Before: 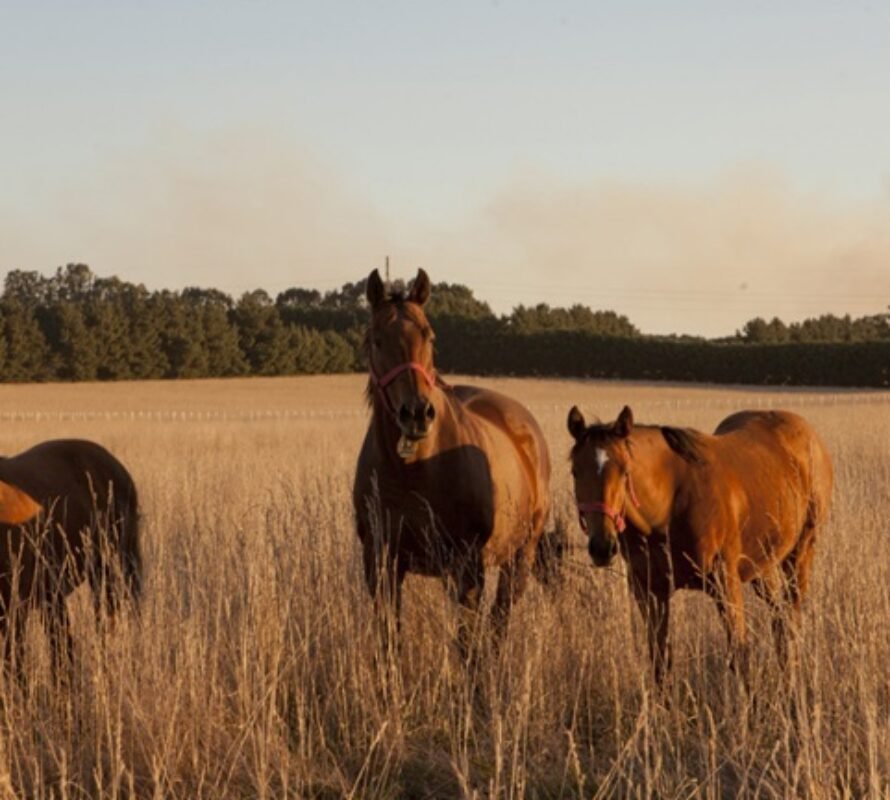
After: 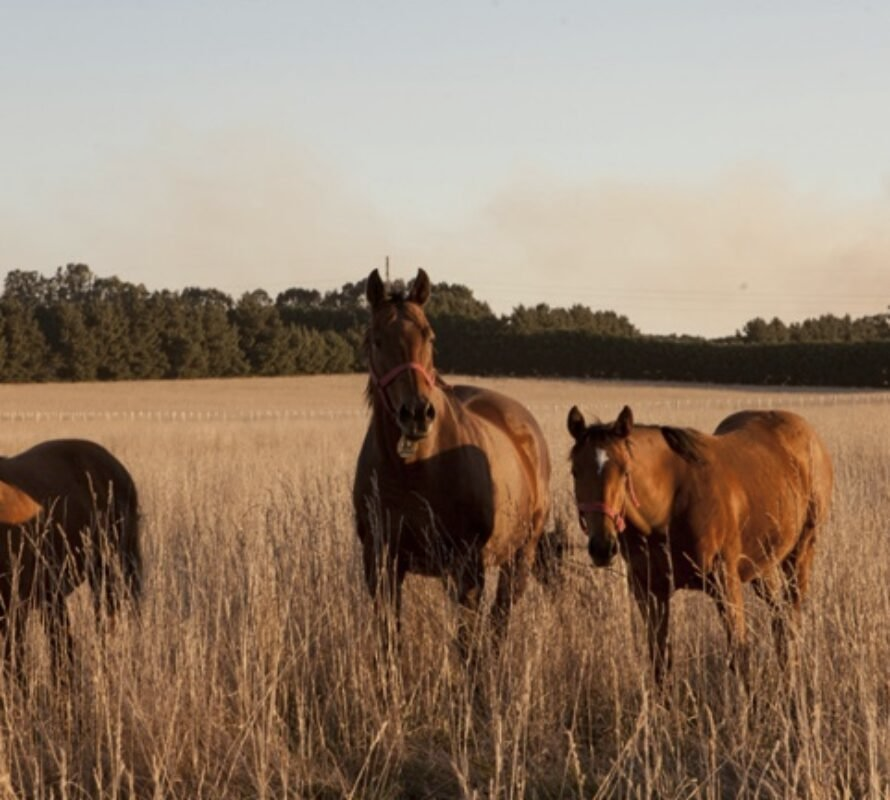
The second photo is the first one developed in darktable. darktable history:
exposure: compensate exposure bias true, compensate highlight preservation false
contrast brightness saturation: contrast 0.106, saturation -0.177
